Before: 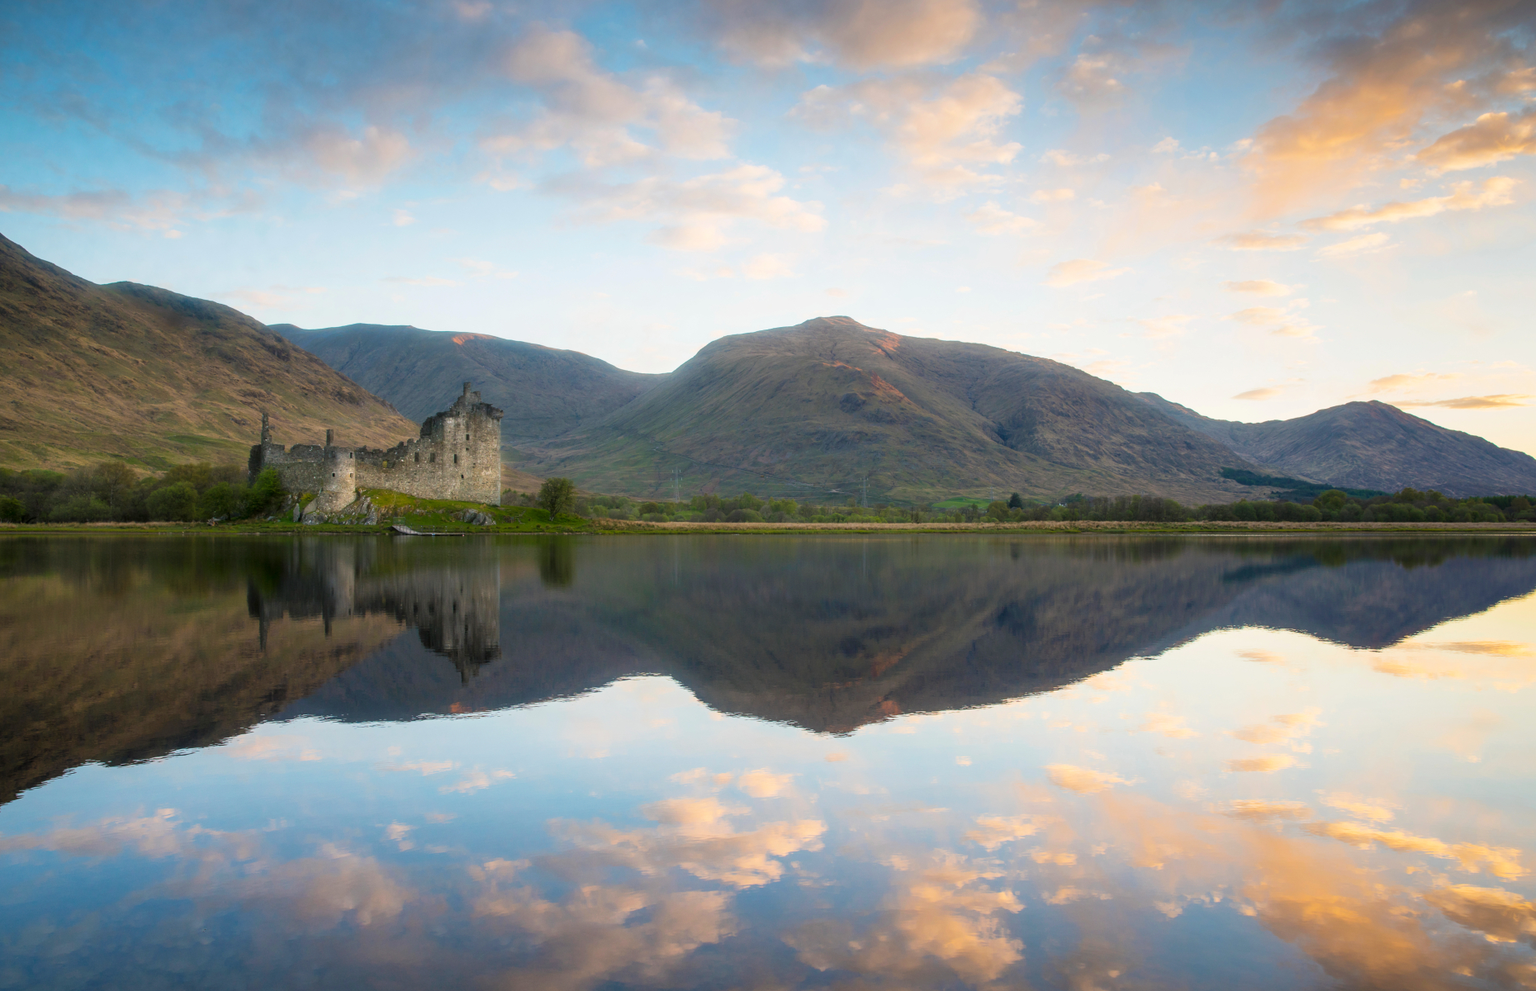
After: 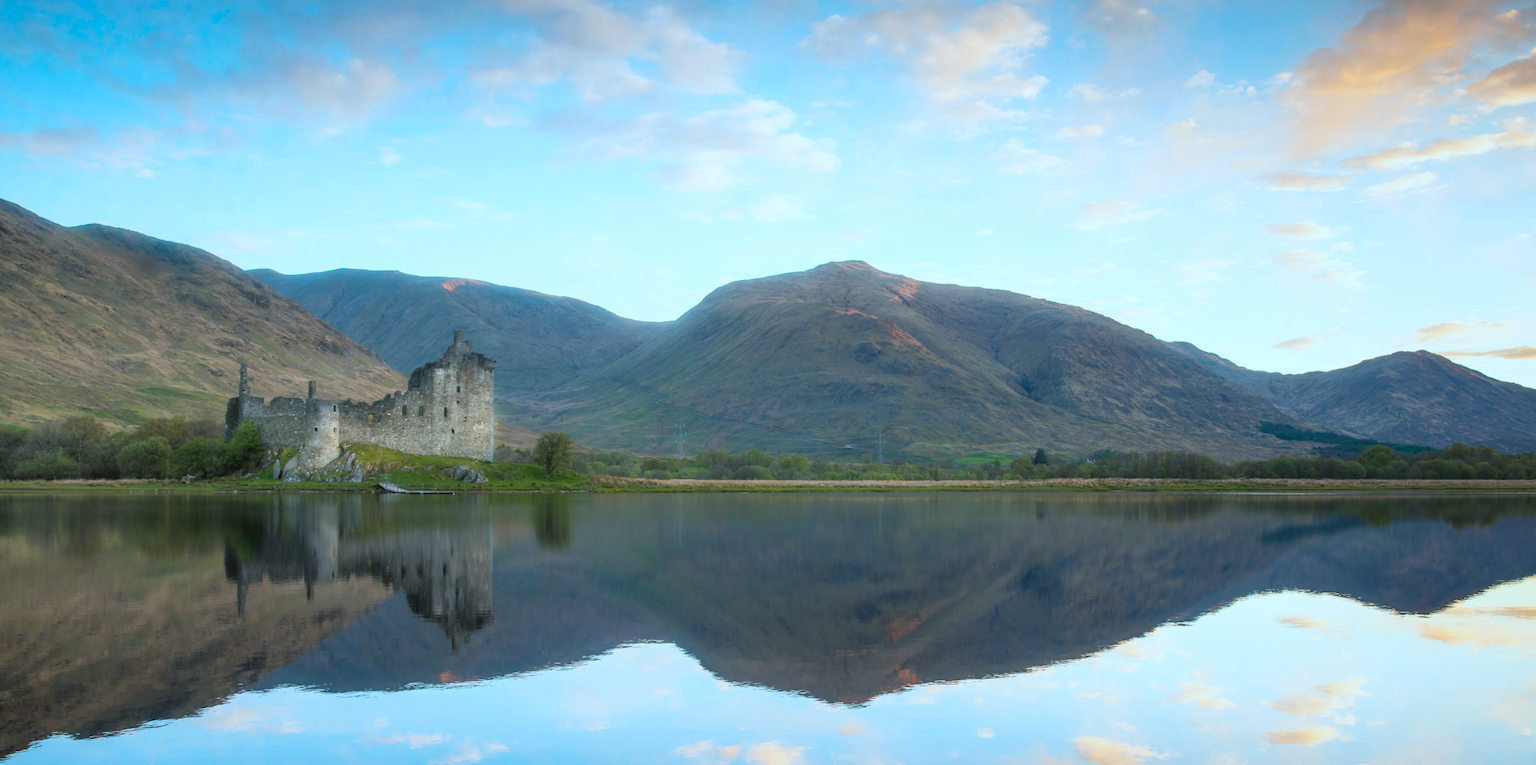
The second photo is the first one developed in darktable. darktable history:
color correction: highlights a* -10.69, highlights b* -19.67
shadows and highlights: radius 336.08, shadows 28.68, soften with gaussian
contrast brightness saturation: brightness 0.147
crop: left 2.392%, top 7.173%, right 3.475%, bottom 20.153%
